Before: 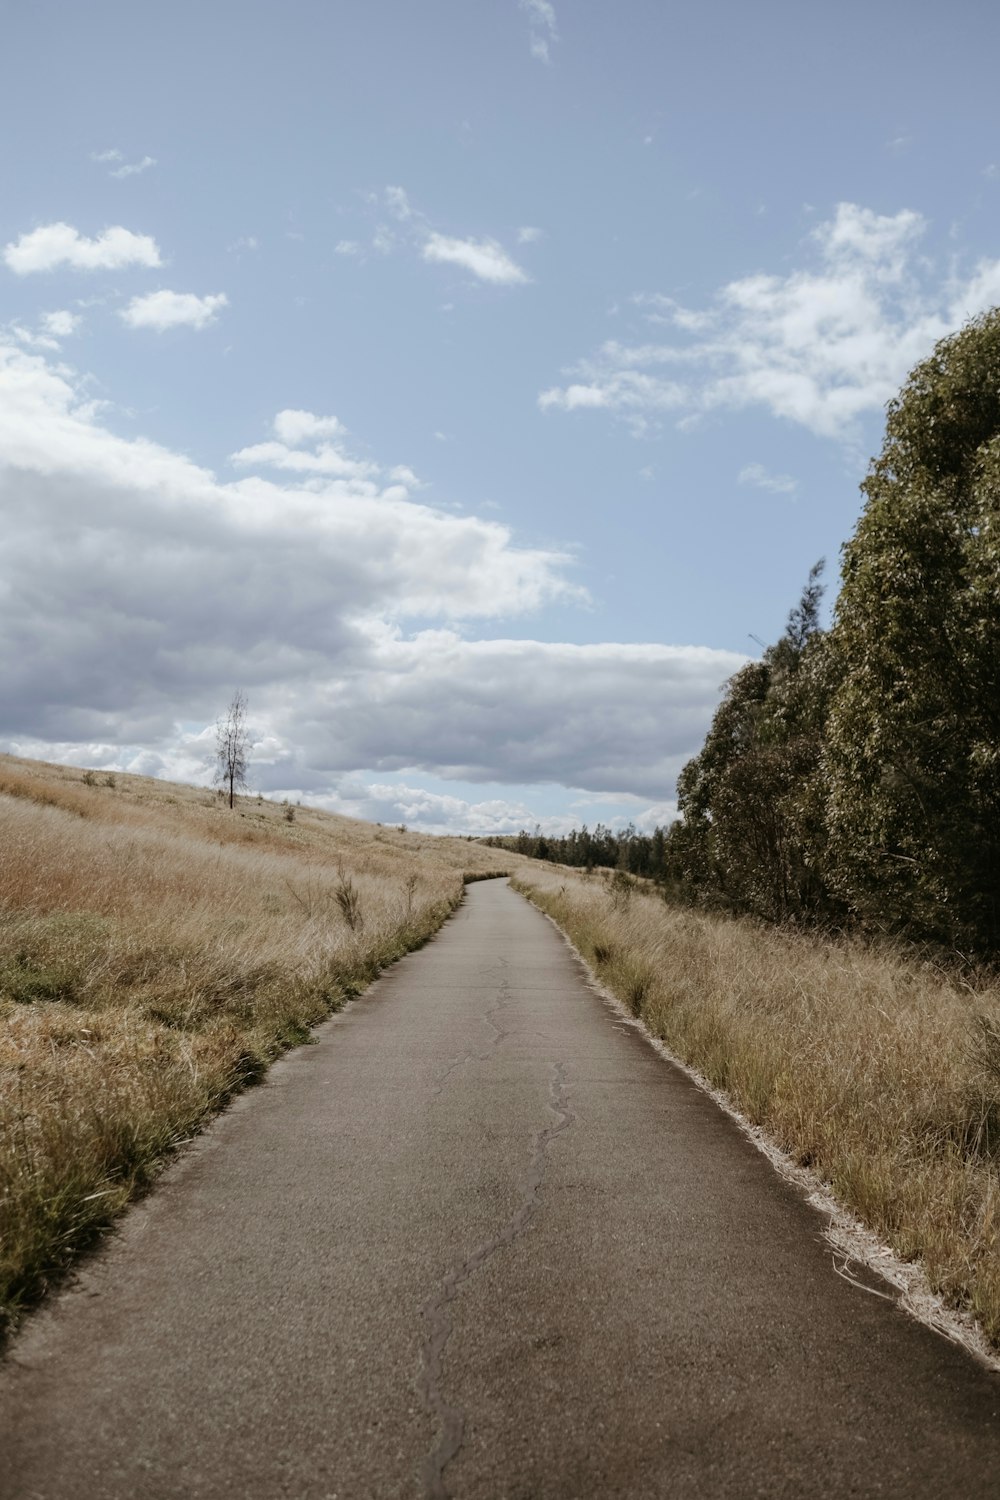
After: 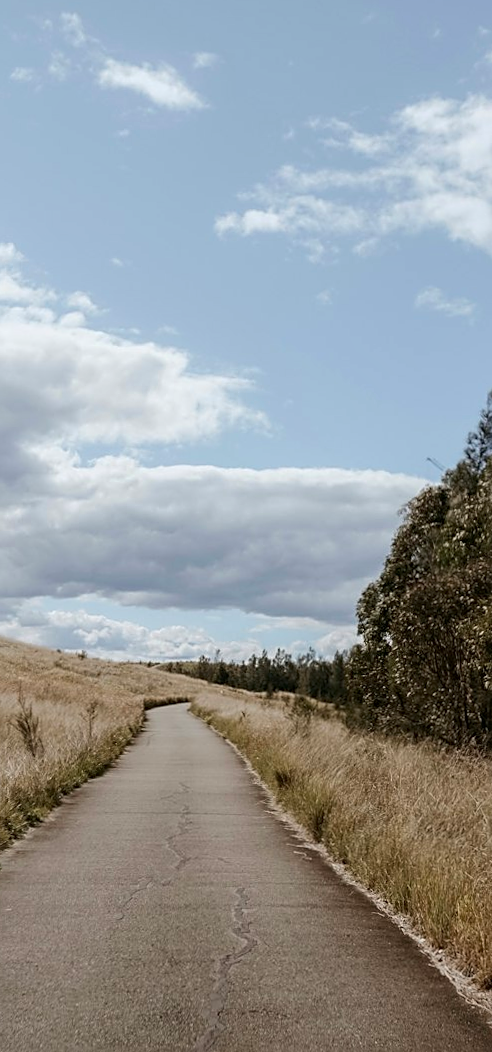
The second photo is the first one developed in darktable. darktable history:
local contrast: mode bilateral grid, contrast 20, coarseness 50, detail 120%, midtone range 0.2
crop: left 32.075%, top 10.976%, right 18.355%, bottom 17.596%
sharpen: on, module defaults
rotate and perspective: rotation -0.45°, automatic cropping original format, crop left 0.008, crop right 0.992, crop top 0.012, crop bottom 0.988
